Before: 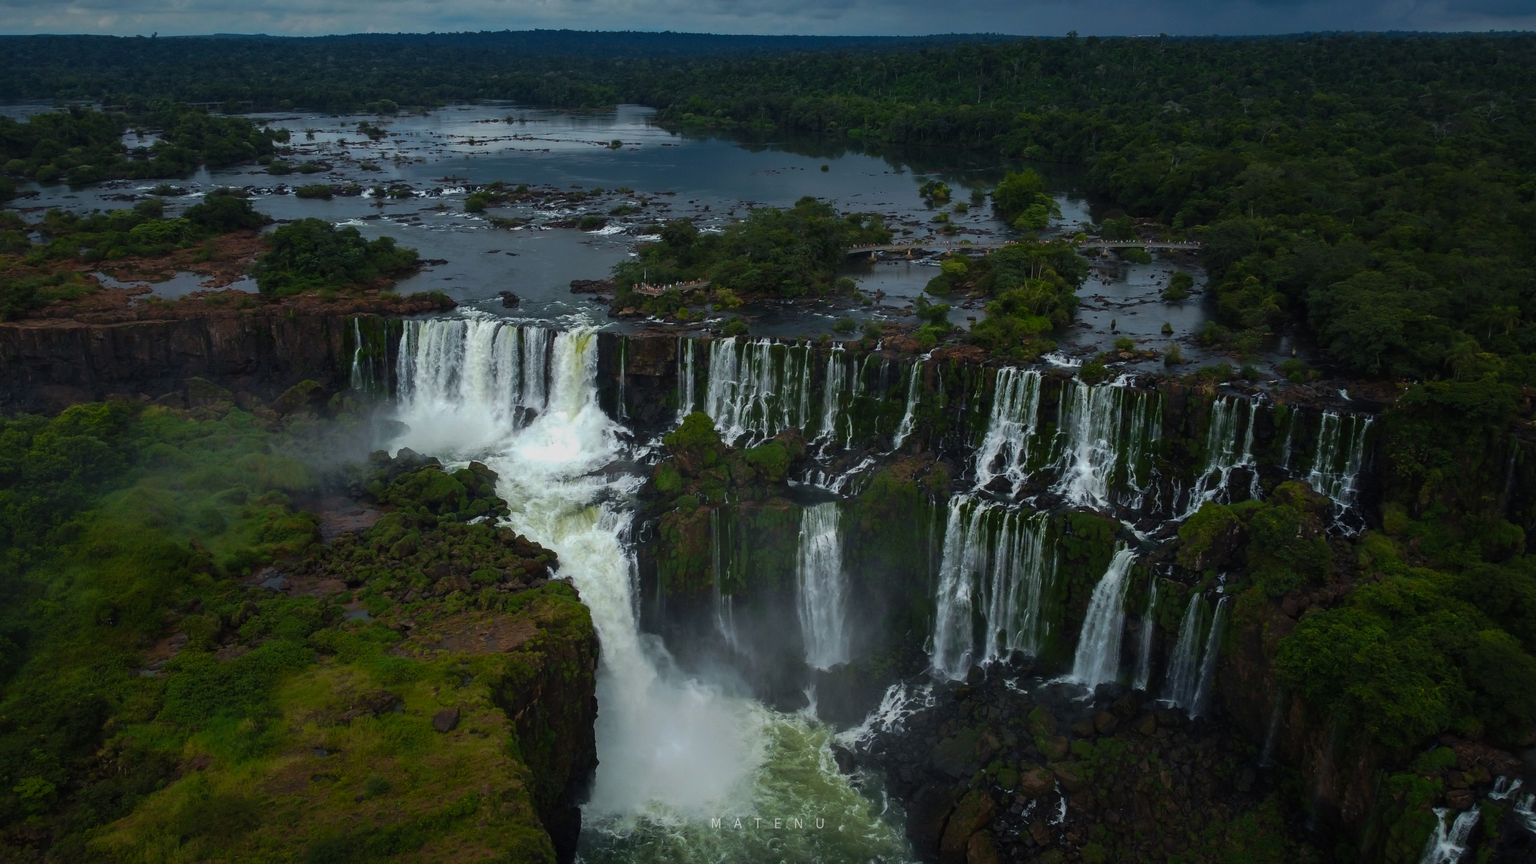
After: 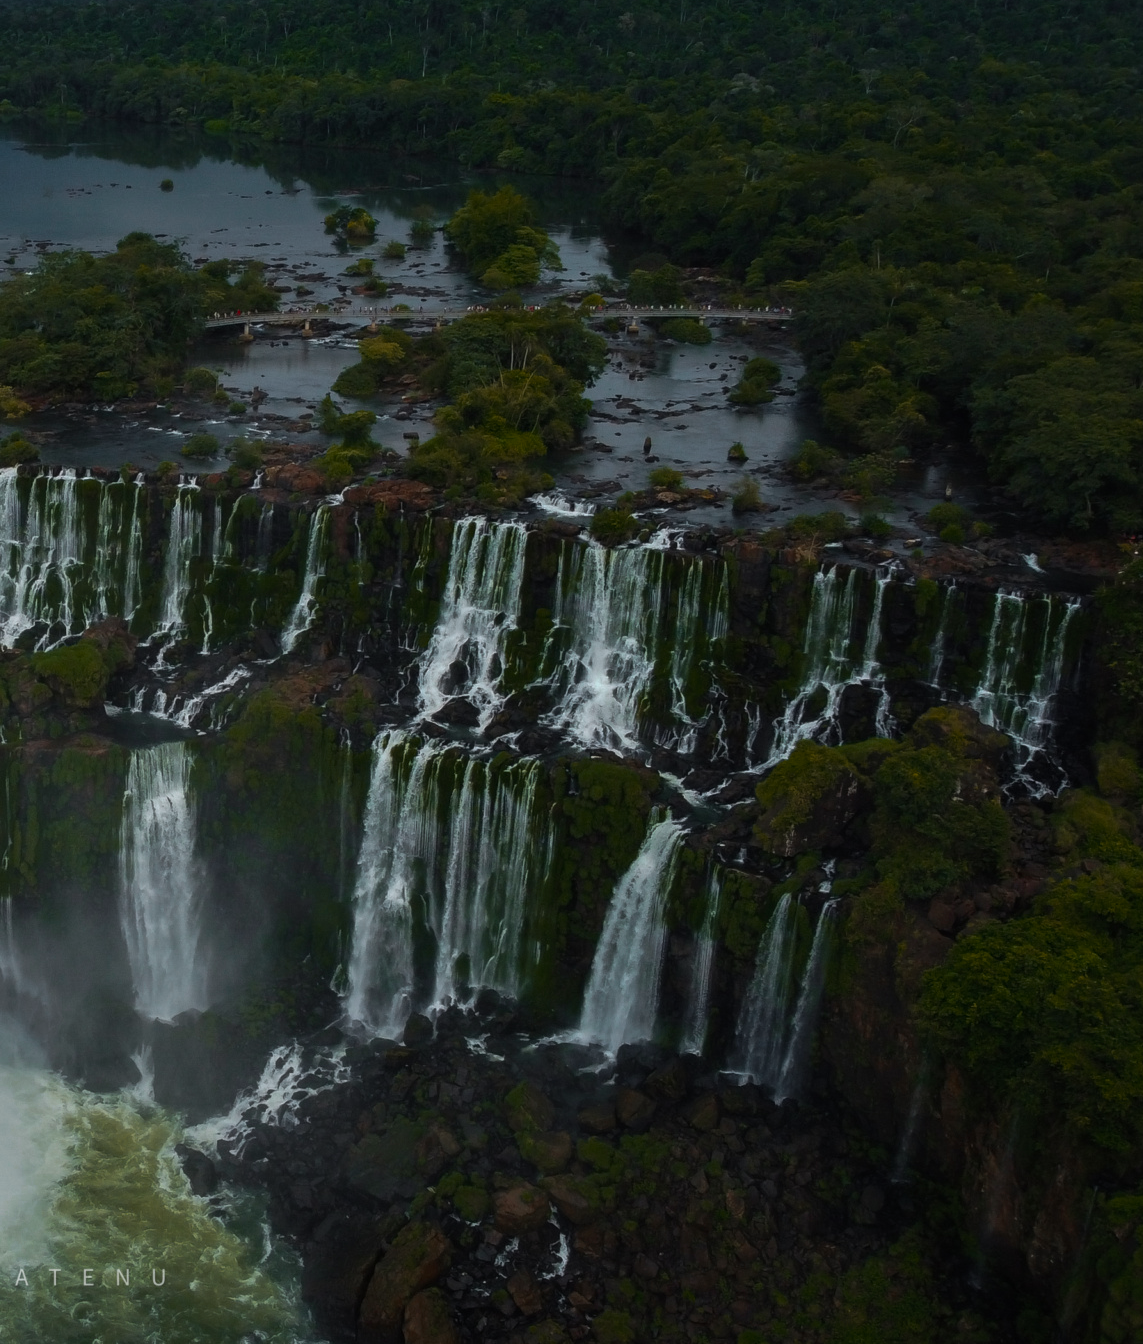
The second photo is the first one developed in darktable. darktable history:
color zones: curves: ch0 [(0, 0.299) (0.25, 0.383) (0.456, 0.352) (0.736, 0.571)]; ch1 [(0, 0.63) (0.151, 0.568) (0.254, 0.416) (0.47, 0.558) (0.732, 0.37) (0.909, 0.492)]; ch2 [(0.004, 0.604) (0.158, 0.443) (0.257, 0.403) (0.761, 0.468)]
crop: left 47.203%, top 6.664%, right 8.057%
